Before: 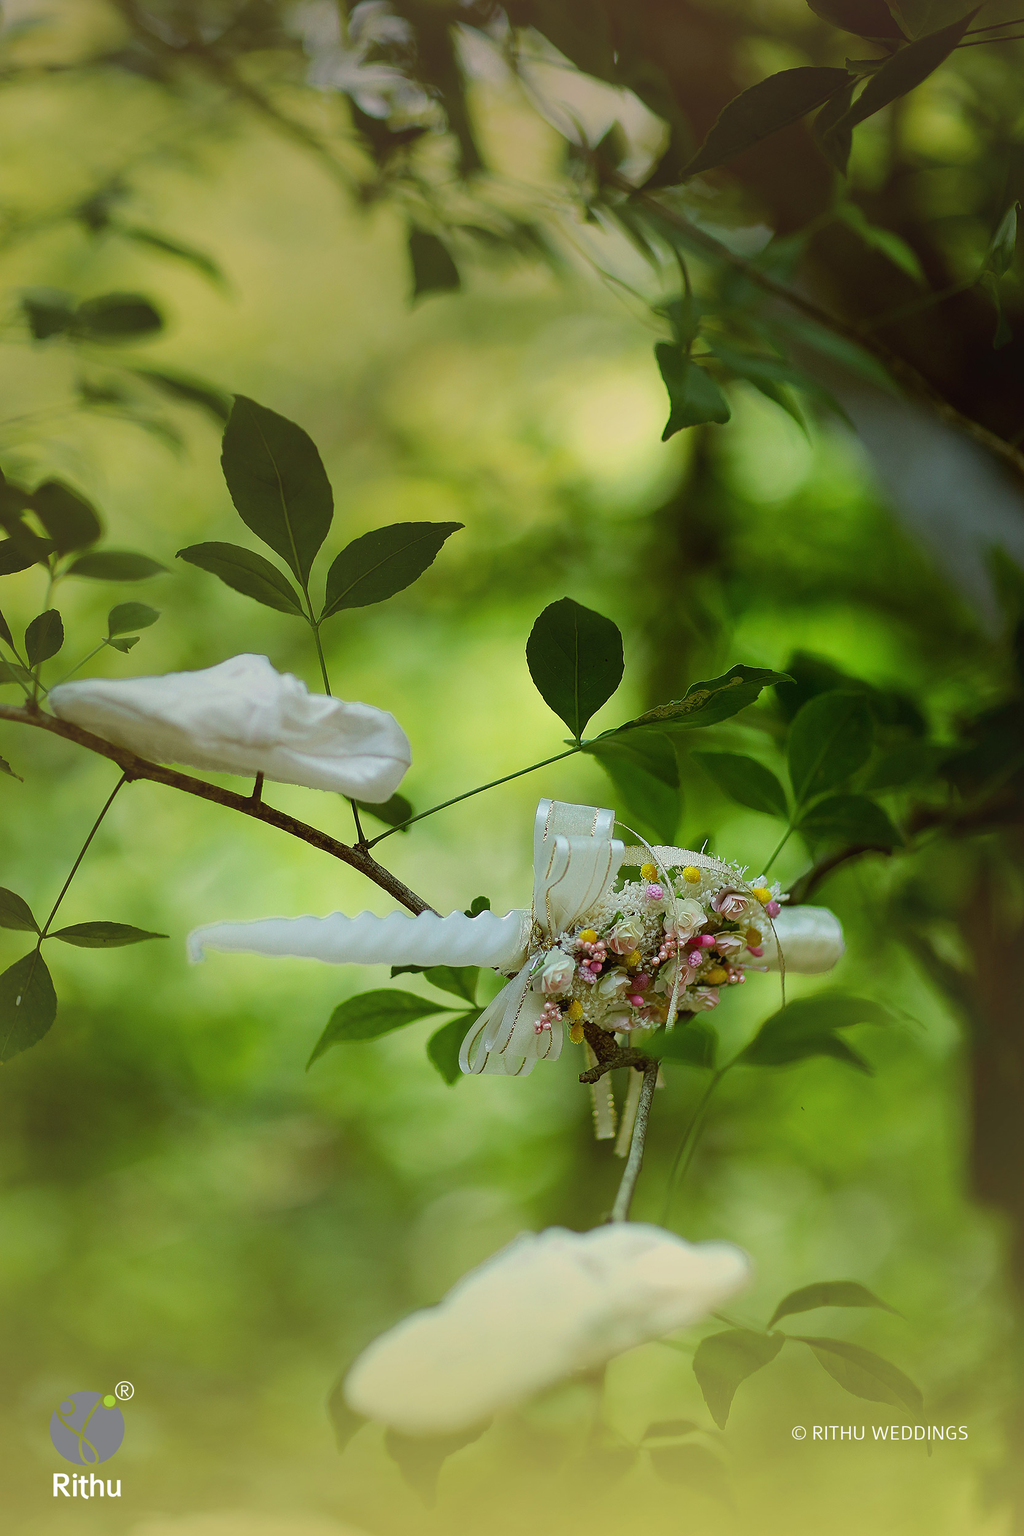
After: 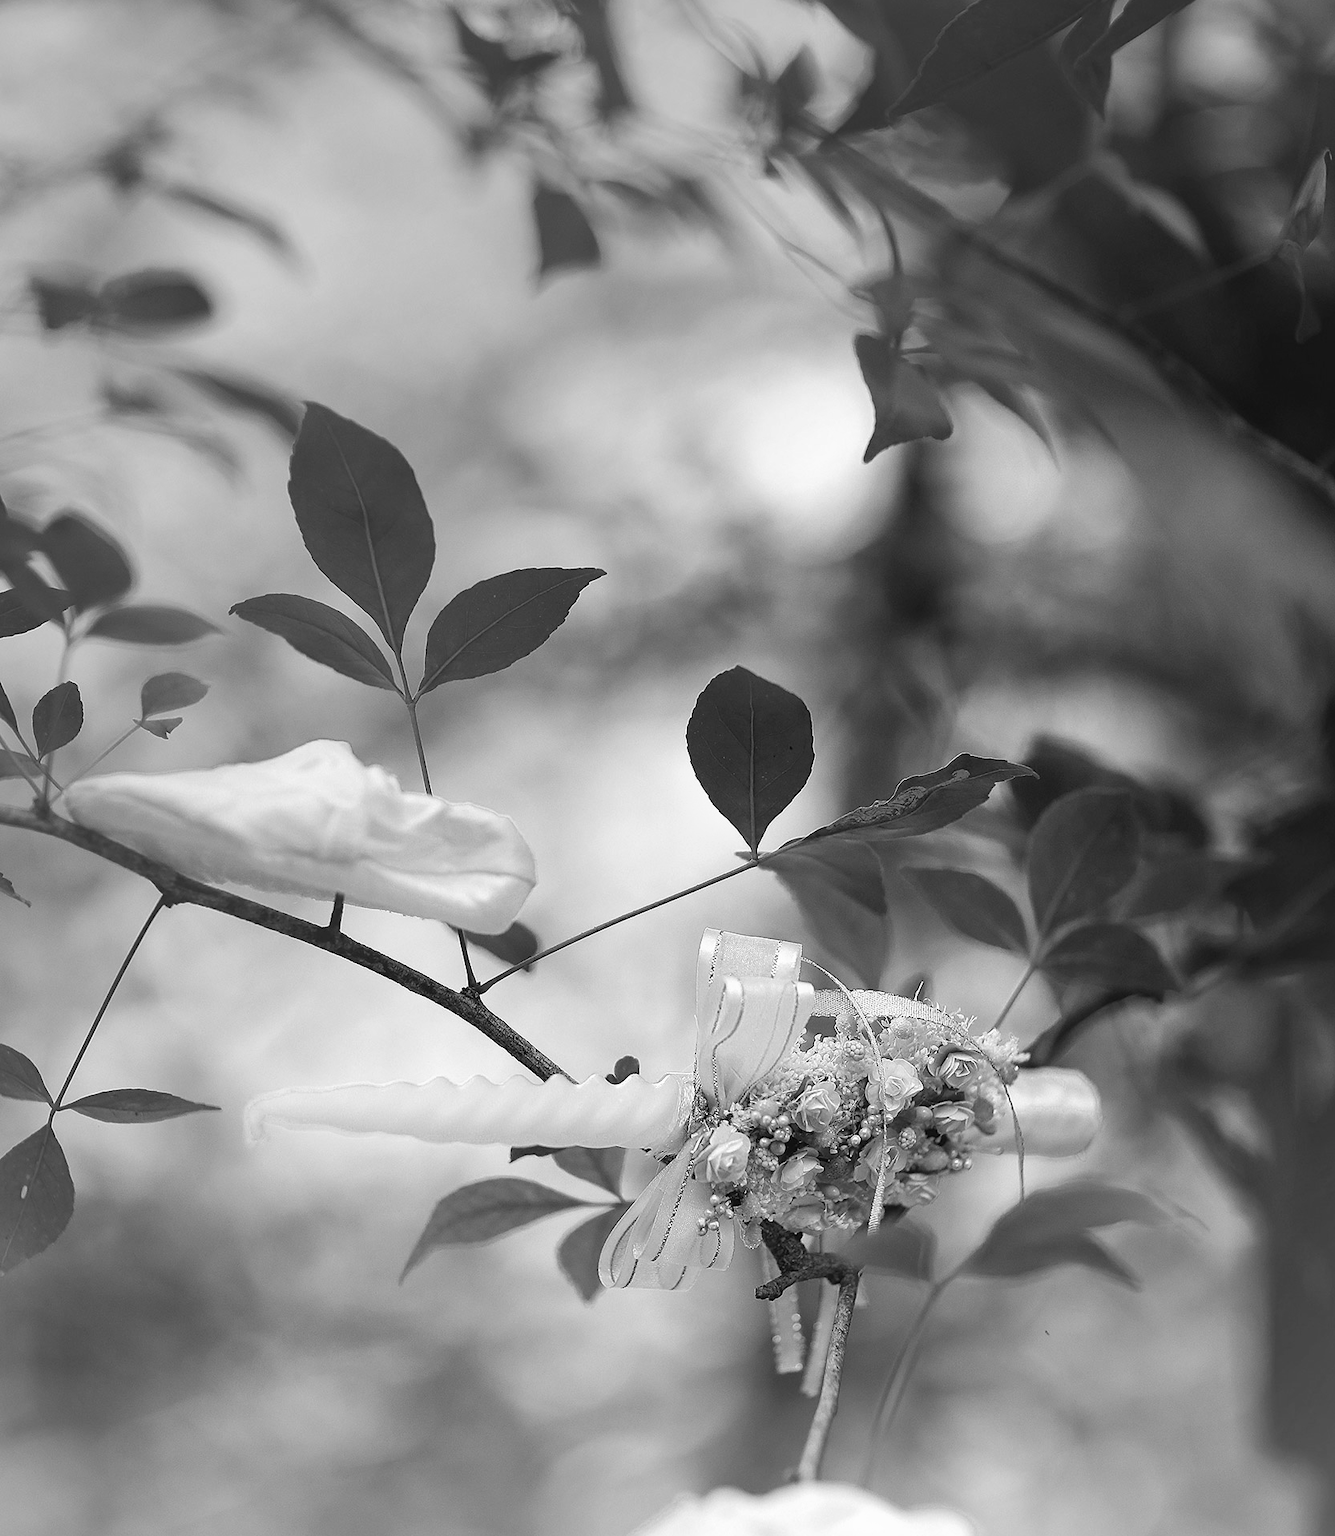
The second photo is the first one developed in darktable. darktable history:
monochrome: on, module defaults
crop: top 5.667%, bottom 17.637%
contrast brightness saturation: contrast -0.02, brightness -0.01, saturation 0.03
velvia: strength 15%
exposure: exposure 0.6 EV, compensate highlight preservation false
